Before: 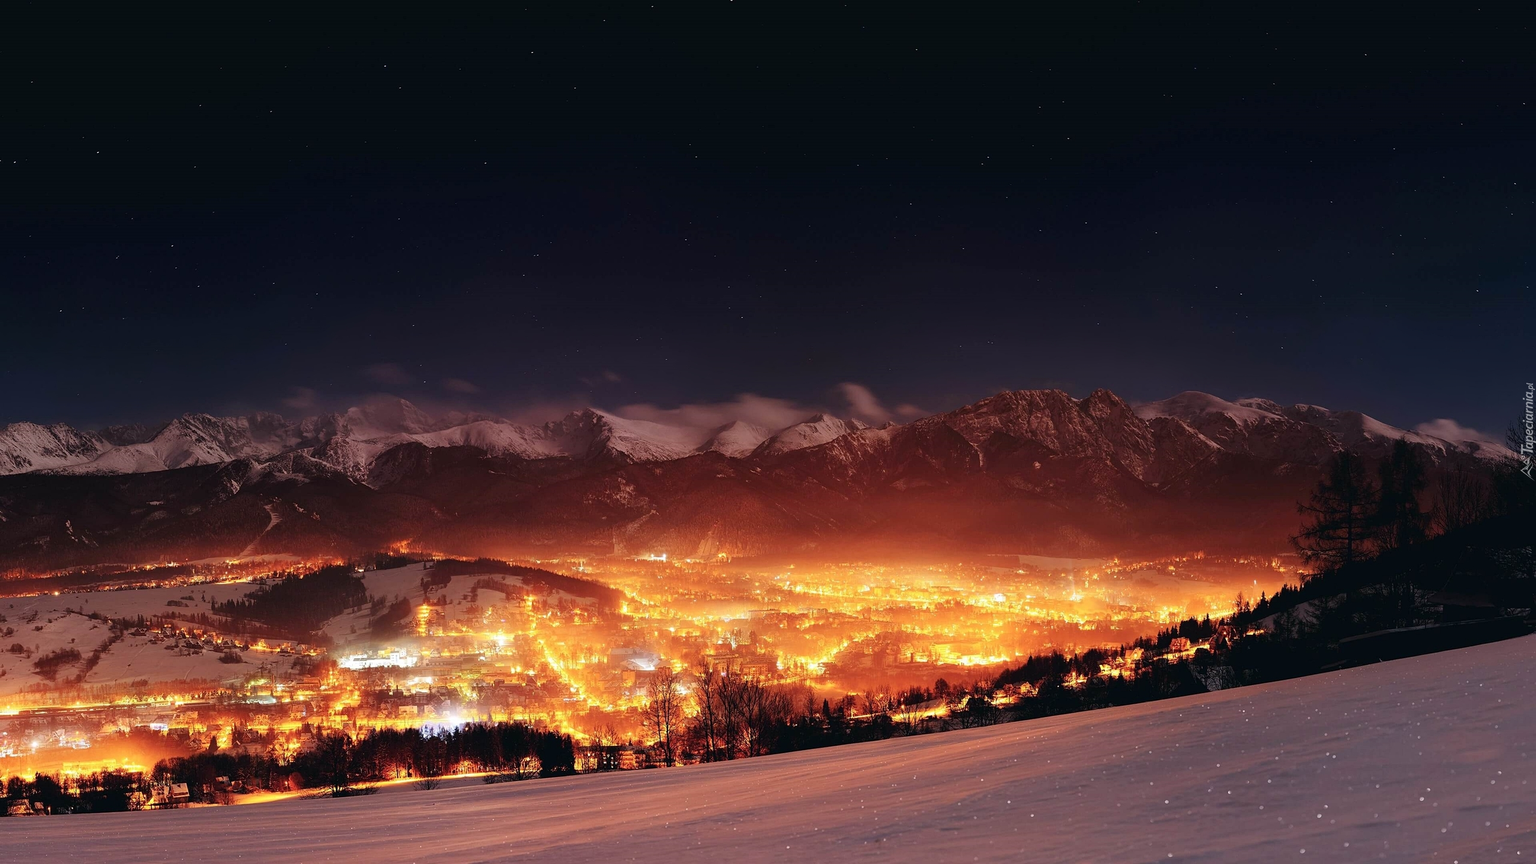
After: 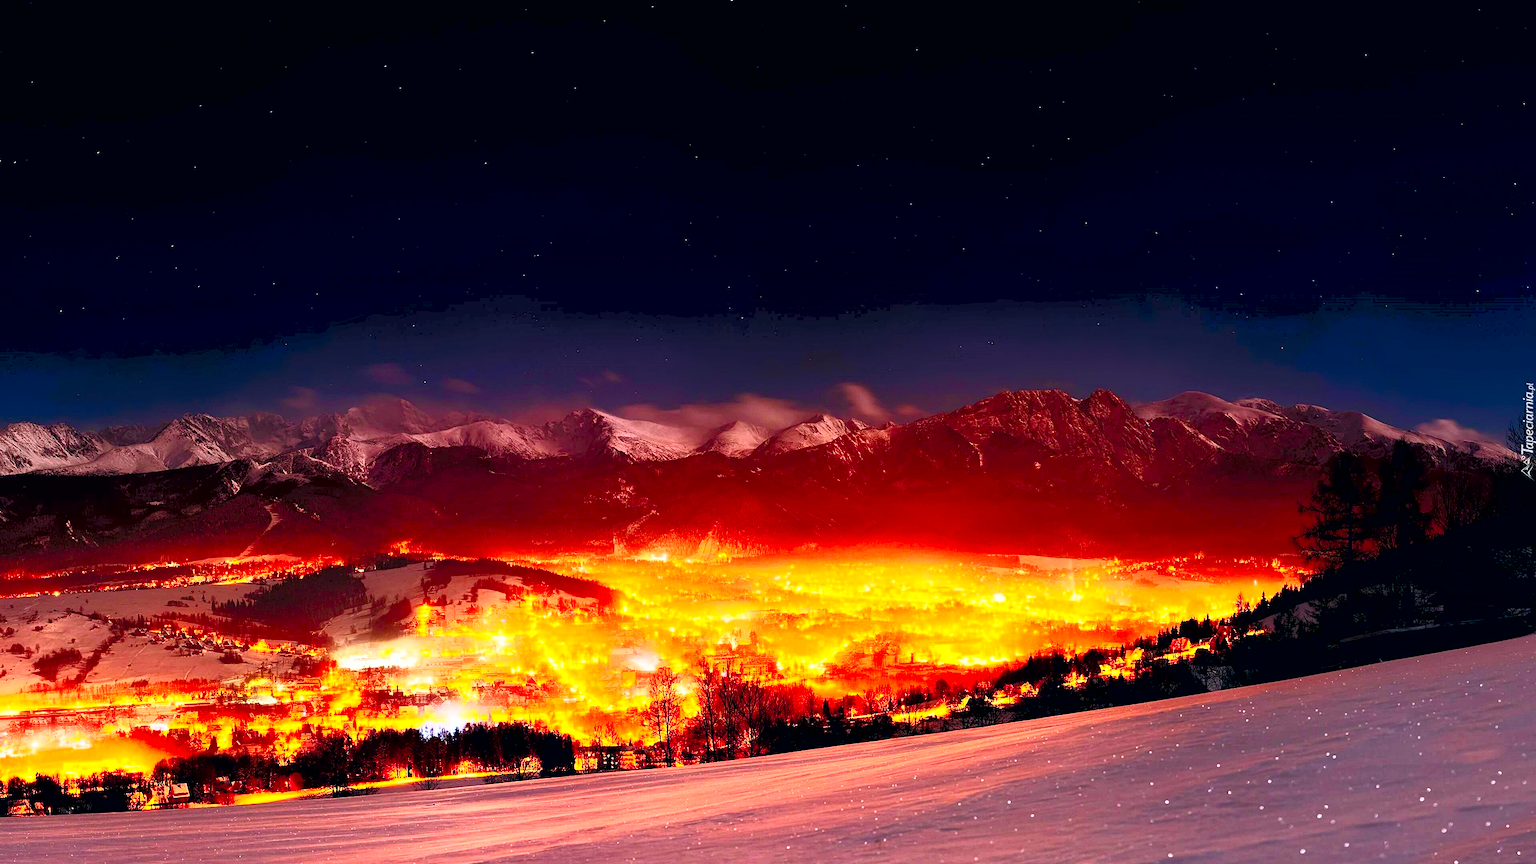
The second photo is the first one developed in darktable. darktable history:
contrast brightness saturation: contrast 1, brightness 1, saturation 1
exposure: black level correction 0.009, exposure -0.159 EV, compensate highlight preservation false
